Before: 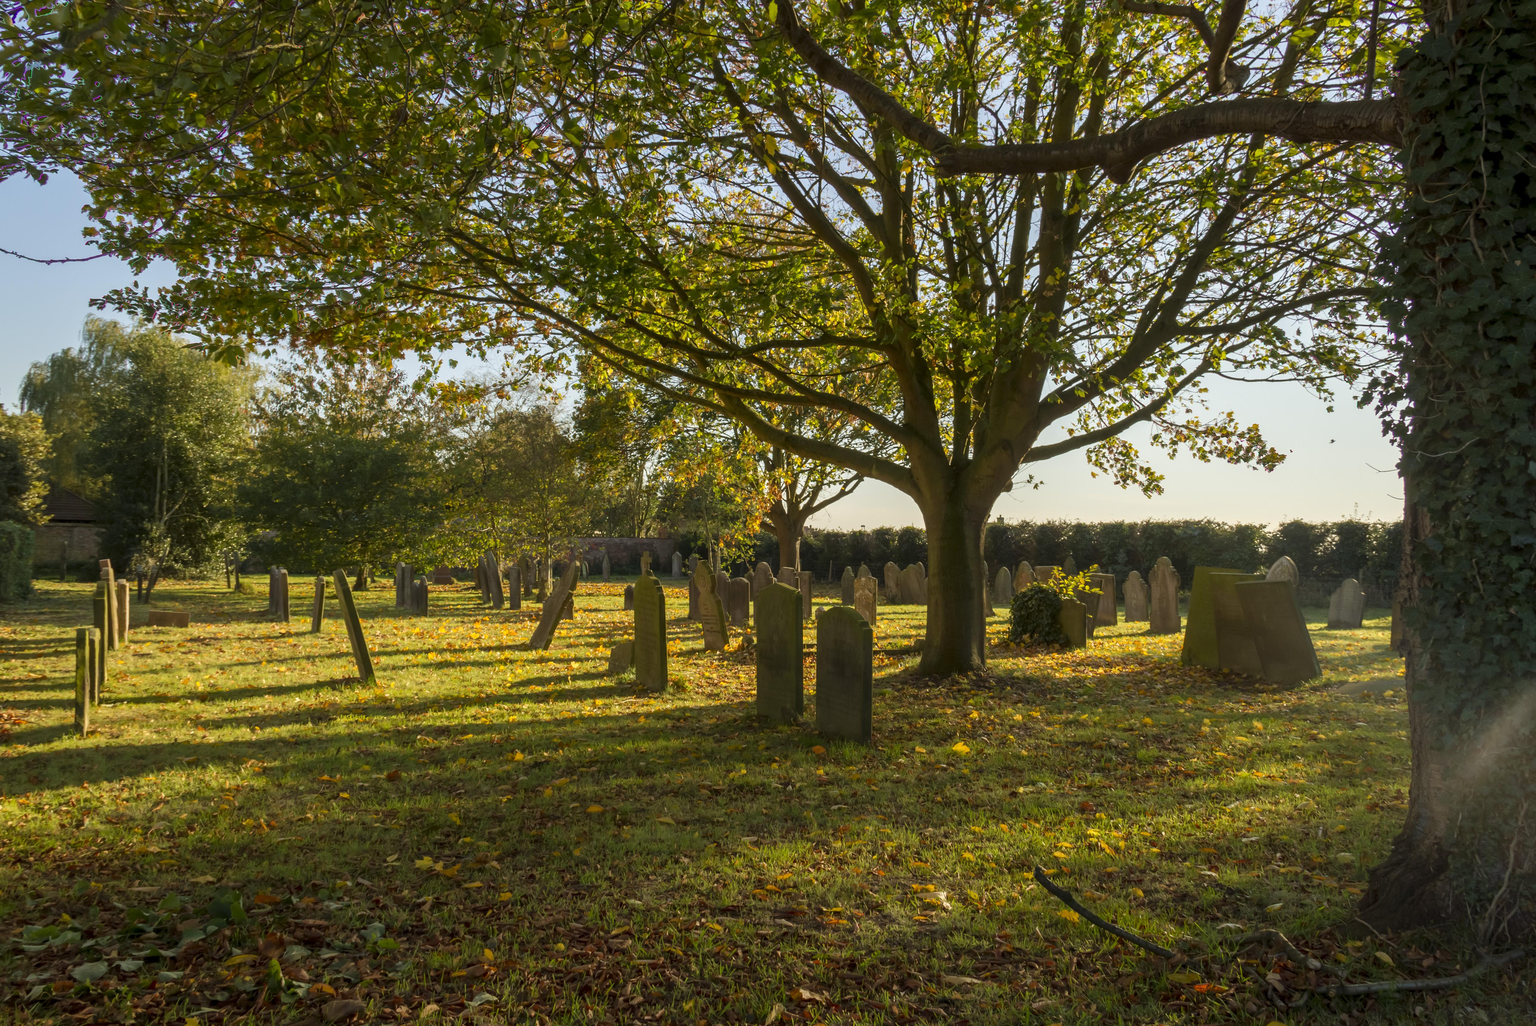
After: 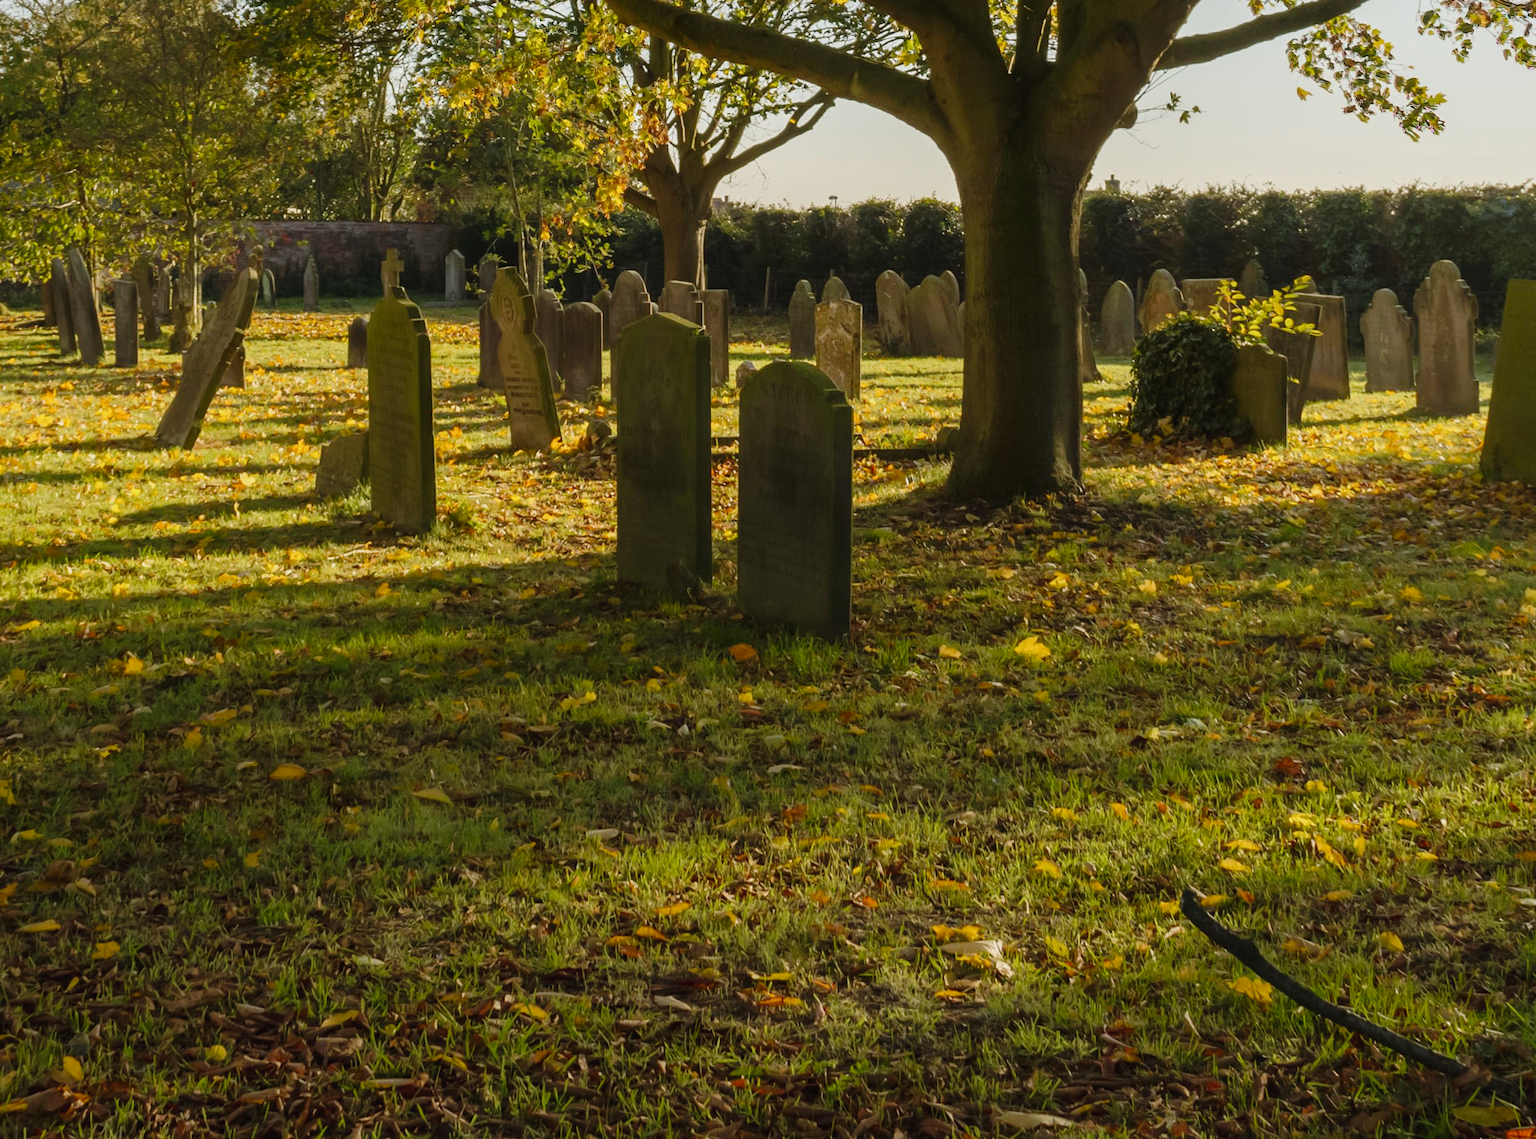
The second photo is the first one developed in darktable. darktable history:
tone curve: curves: ch0 [(0, 0.021) (0.049, 0.044) (0.152, 0.14) (0.328, 0.377) (0.473, 0.543) (0.641, 0.705) (0.868, 0.887) (1, 0.969)]; ch1 [(0, 0) (0.302, 0.331) (0.427, 0.433) (0.472, 0.47) (0.502, 0.503) (0.522, 0.526) (0.564, 0.591) (0.602, 0.632) (0.677, 0.701) (0.859, 0.885) (1, 1)]; ch2 [(0, 0) (0.33, 0.301) (0.447, 0.44) (0.487, 0.496) (0.502, 0.516) (0.535, 0.554) (0.565, 0.598) (0.618, 0.629) (1, 1)], preserve colors none
exposure: exposure -0.262 EV, compensate highlight preservation false
crop: left 29.514%, top 41.822%, right 21.274%, bottom 3.491%
